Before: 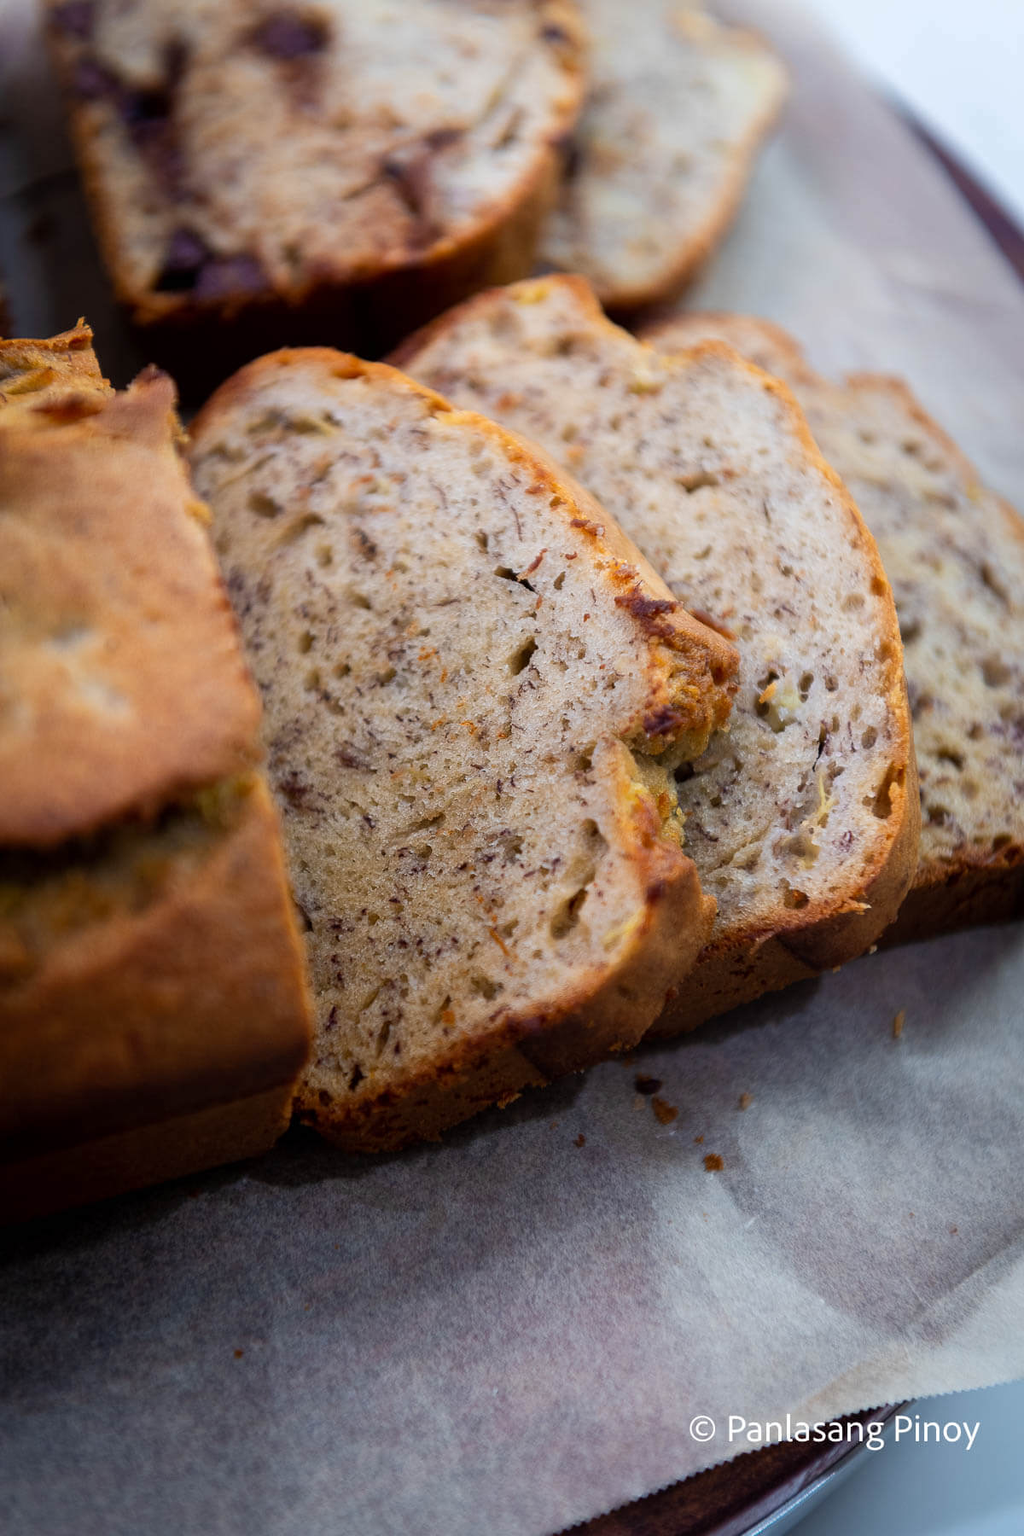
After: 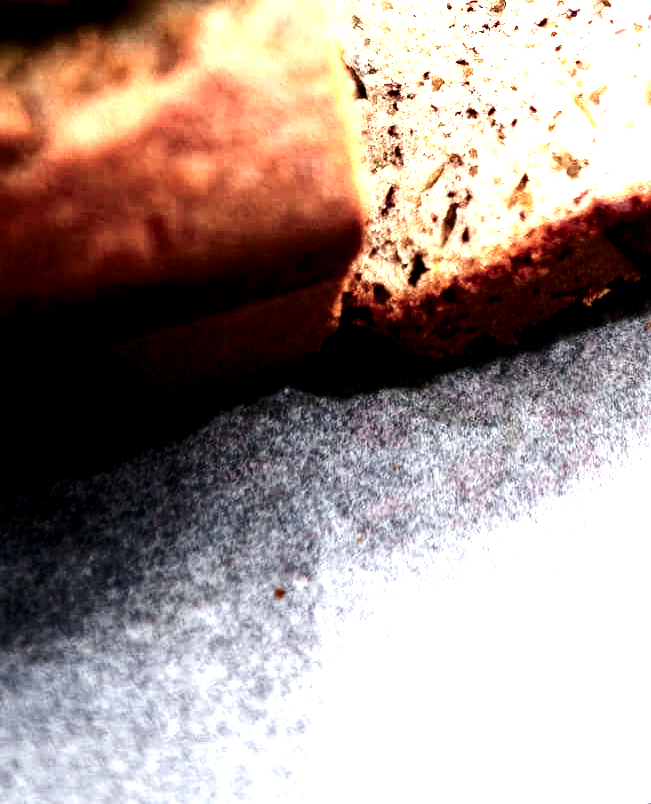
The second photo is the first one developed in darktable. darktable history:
base curve: curves: ch0 [(0, 0) (0.007, 0.004) (0.027, 0.03) (0.046, 0.07) (0.207, 0.54) (0.442, 0.872) (0.673, 0.972) (1, 1)], preserve colors none
exposure: black level correction 0.001, exposure 0.499 EV, compensate highlight preservation false
tone curve: curves: ch0 [(0.003, 0) (0.066, 0.031) (0.163, 0.112) (0.264, 0.238) (0.395, 0.408) (0.517, 0.56) (0.684, 0.734) (0.791, 0.814) (1, 1)]; ch1 [(0, 0) (0.164, 0.115) (0.337, 0.332) (0.39, 0.398) (0.464, 0.461) (0.501, 0.5) (0.507, 0.5) (0.534, 0.532) (0.577, 0.59) (0.652, 0.681) (0.733, 0.749) (0.811, 0.796) (1, 1)]; ch2 [(0, 0) (0.337, 0.382) (0.464, 0.476) (0.501, 0.5) (0.527, 0.54) (0.551, 0.565) (0.6, 0.59) (0.687, 0.675) (1, 1)], color space Lab, independent channels, preserve colors none
contrast brightness saturation: contrast 0.102, saturation -0.377
levels: levels [0, 0.374, 0.749]
local contrast: highlights 106%, shadows 101%, detail 120%, midtone range 0.2
crop and rotate: top 55.18%, right 45.705%, bottom 0.137%
